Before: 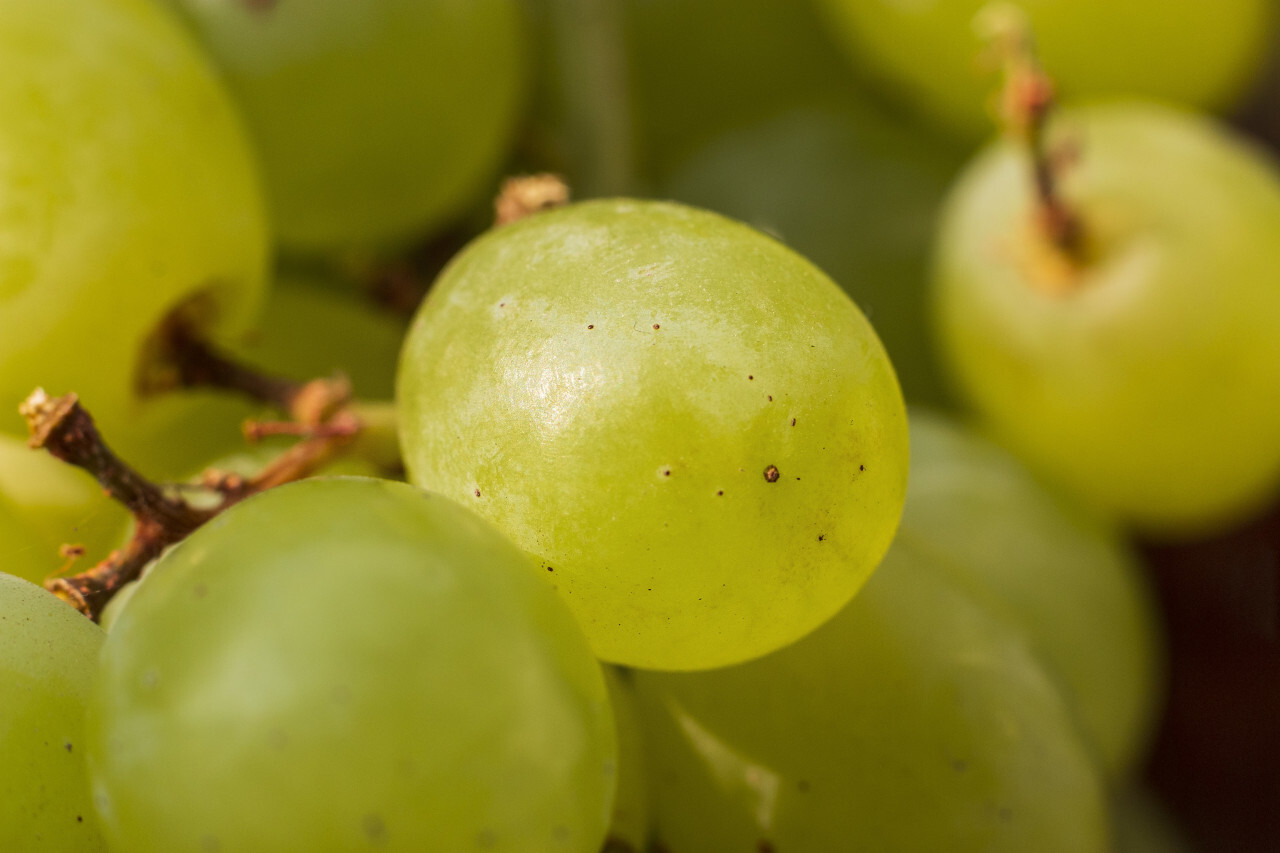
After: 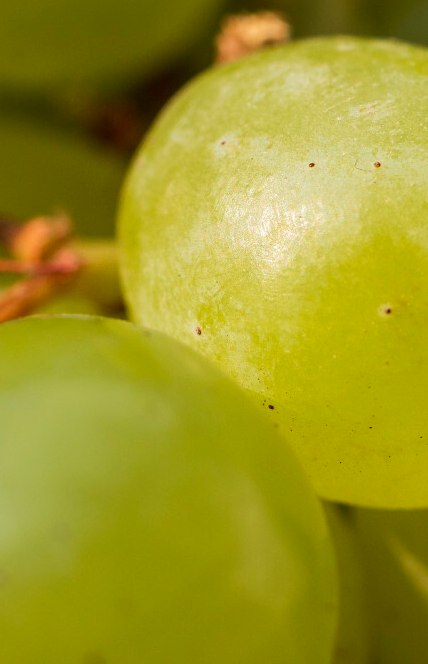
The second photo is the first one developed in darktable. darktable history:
crop and rotate: left 21.832%, top 19.102%, right 44.688%, bottom 2.974%
